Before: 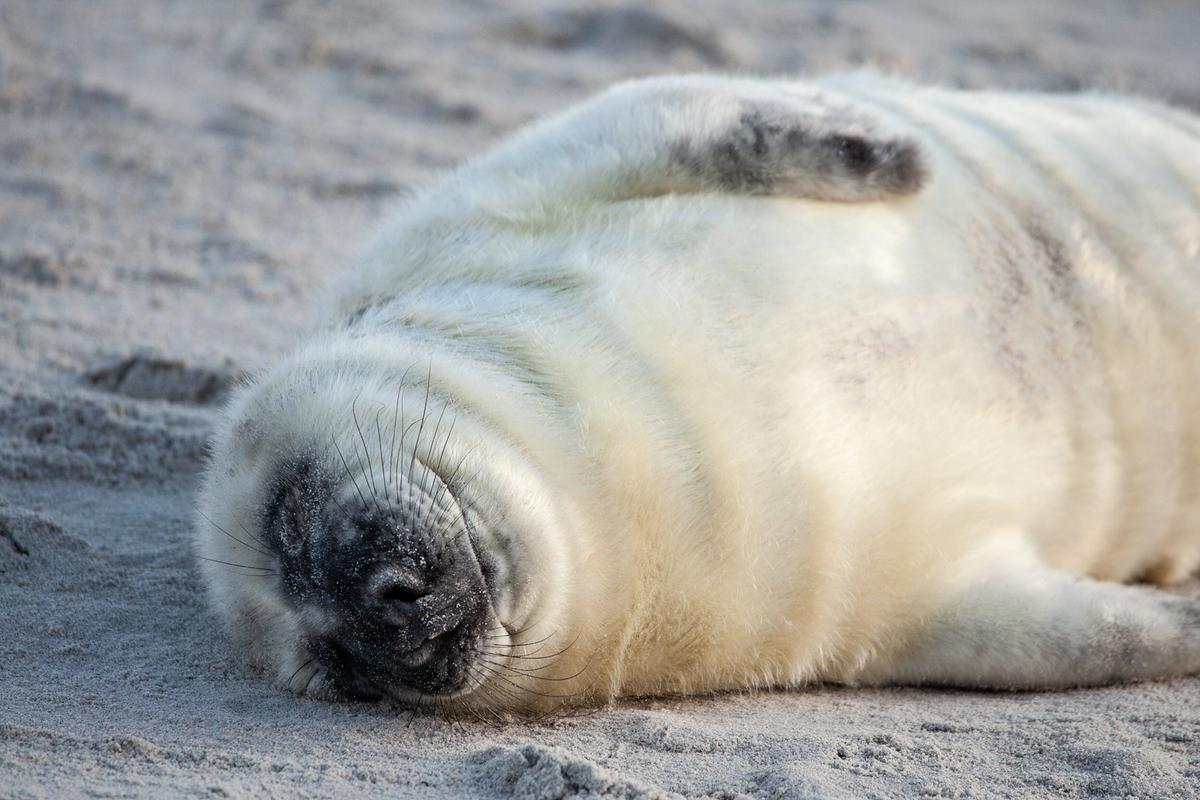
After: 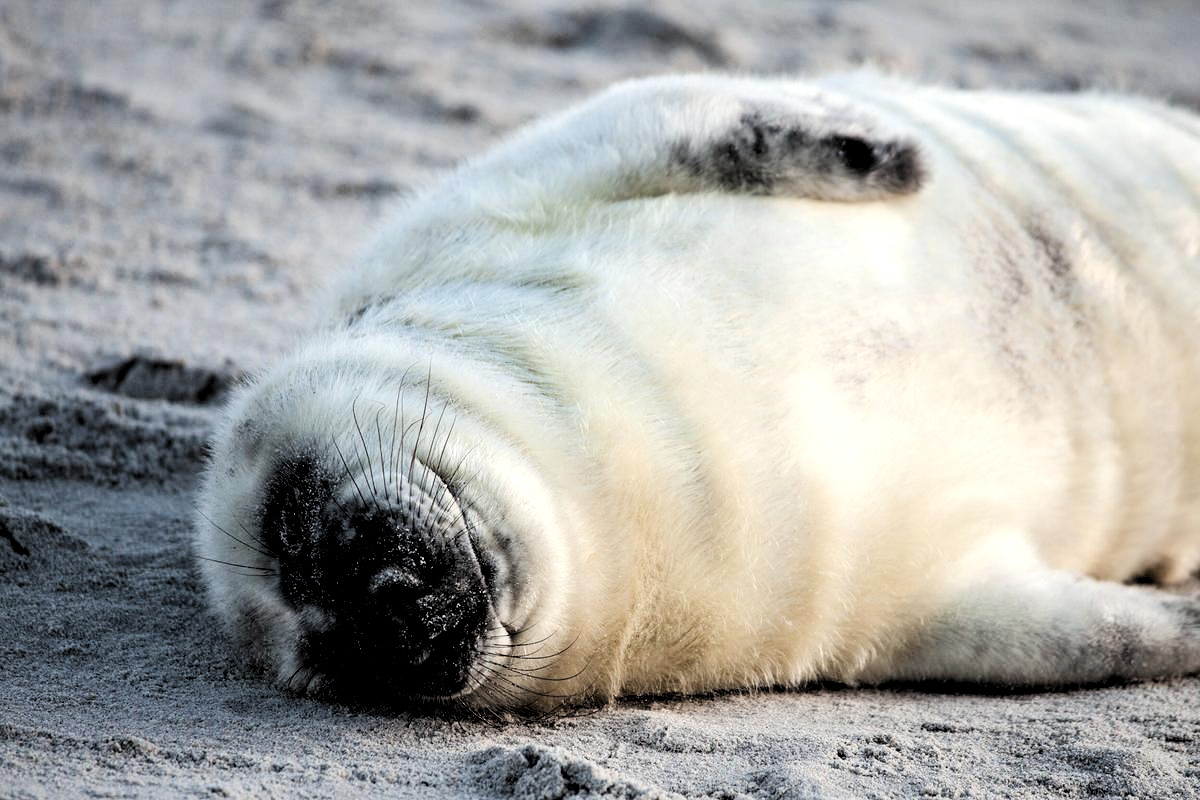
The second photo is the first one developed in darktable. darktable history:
levels: levels [0.129, 0.519, 0.867]
filmic rgb: black relative exposure -5 EV, hardness 2.88, contrast 1.3
